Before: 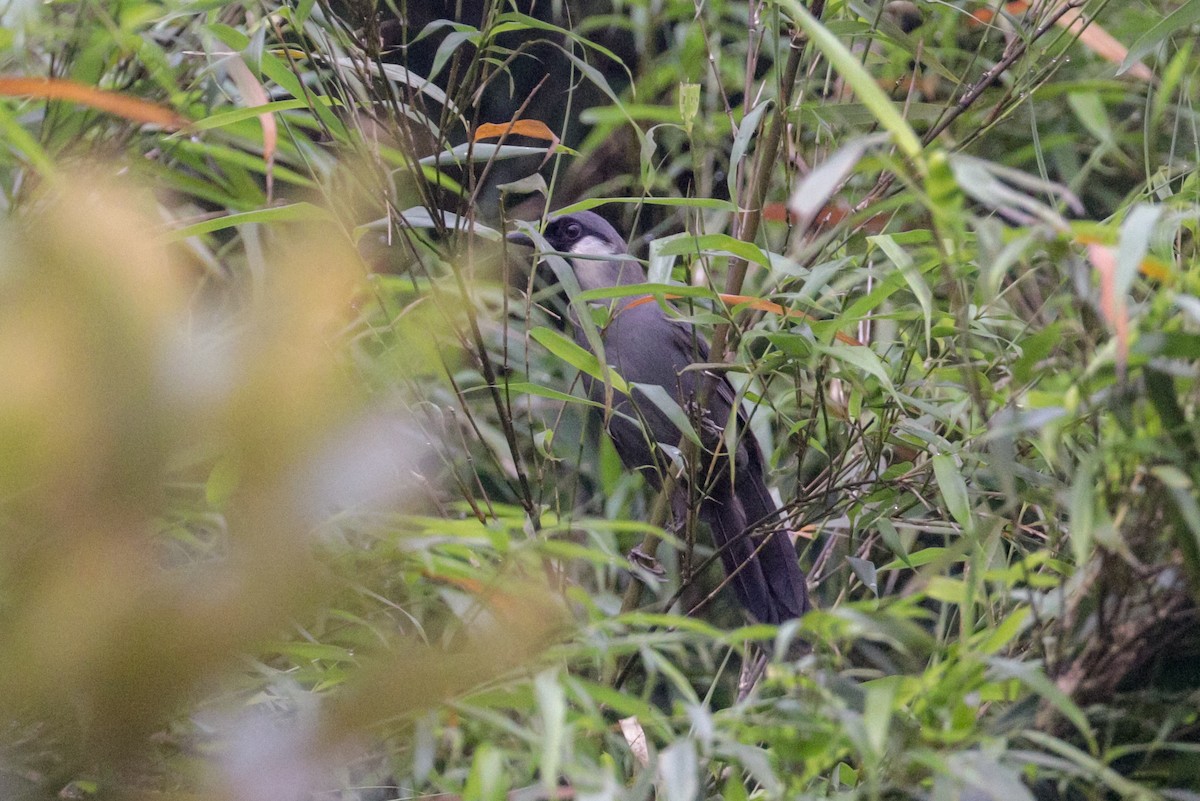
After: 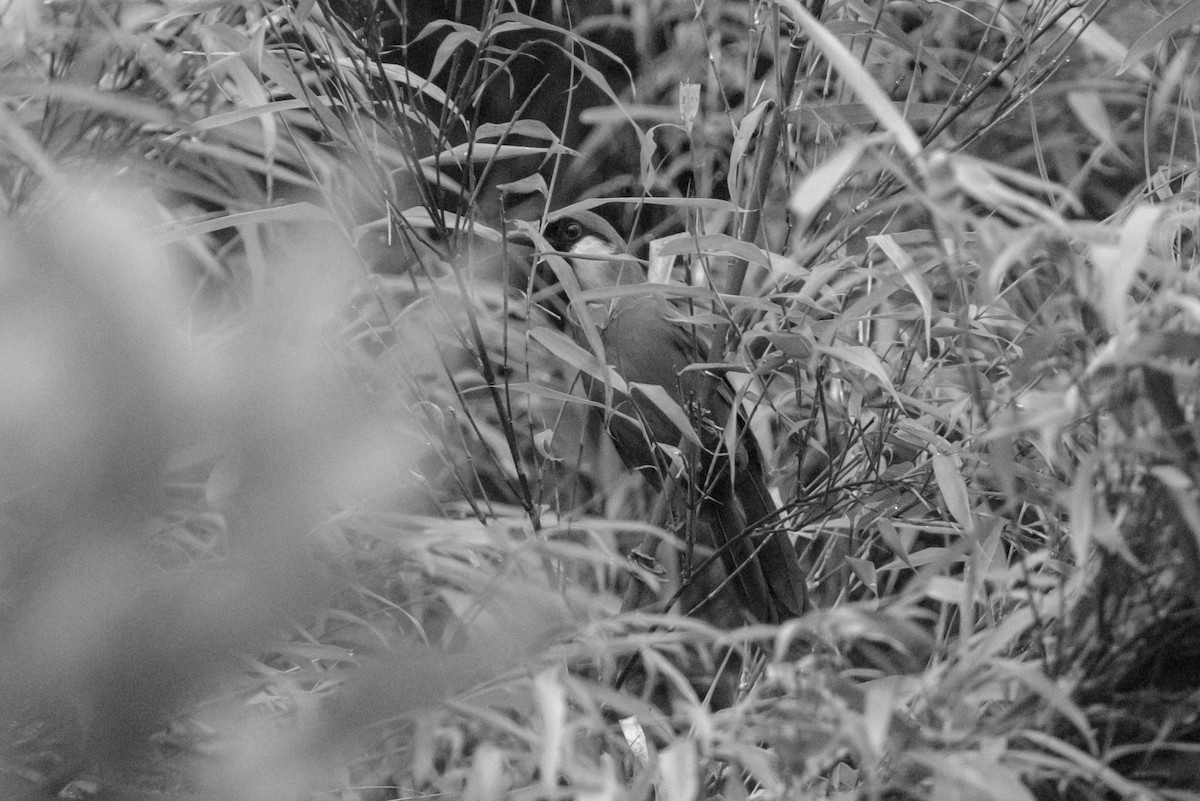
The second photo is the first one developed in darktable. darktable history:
monochrome: on, module defaults
contrast brightness saturation: contrast 0.06, brightness -0.01, saturation -0.23
